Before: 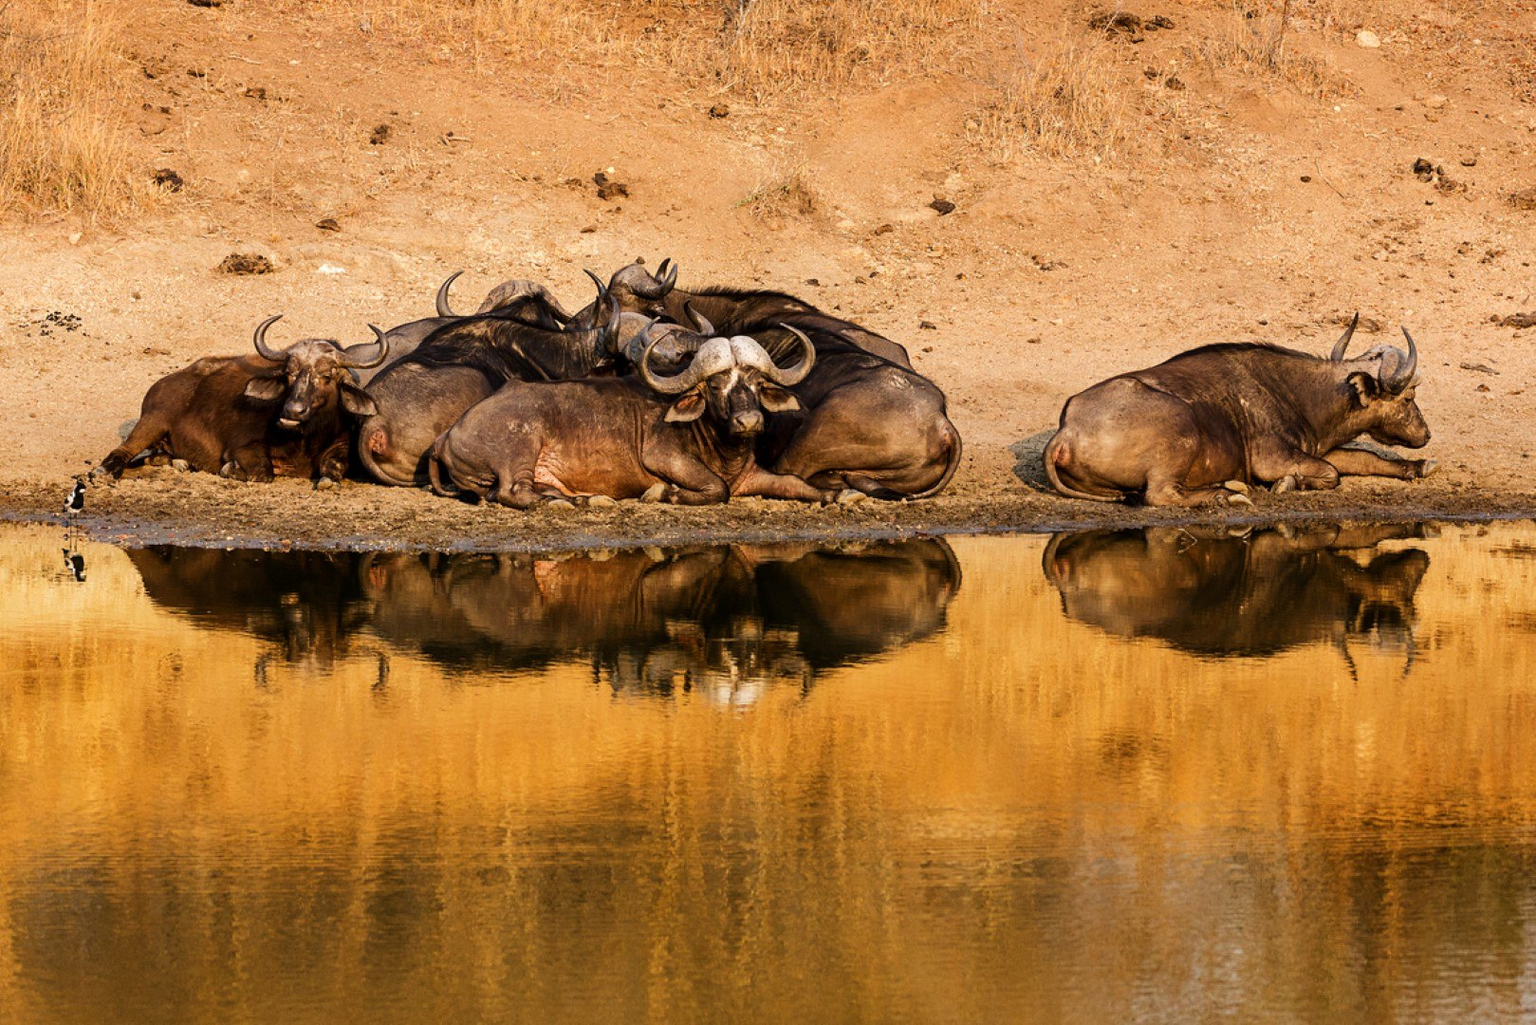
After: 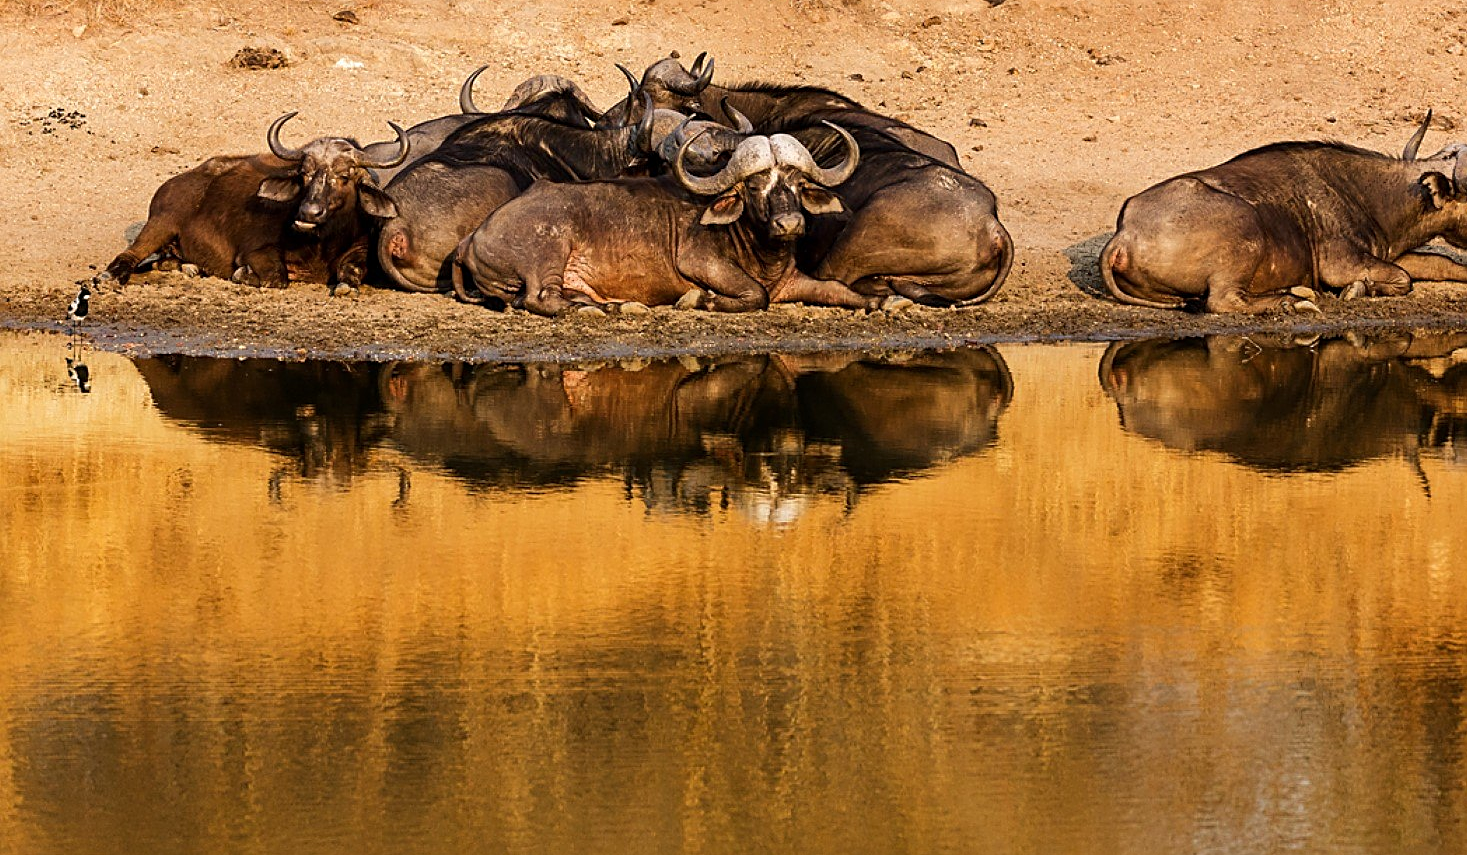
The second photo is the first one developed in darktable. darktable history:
crop: top 20.452%, right 9.387%, bottom 0.291%
color zones: curves: ch0 [(0, 0.5) (0.143, 0.5) (0.286, 0.5) (0.429, 0.5) (0.571, 0.5) (0.714, 0.476) (0.857, 0.5) (1, 0.5)]; ch2 [(0, 0.5) (0.143, 0.5) (0.286, 0.5) (0.429, 0.5) (0.571, 0.5) (0.714, 0.487) (0.857, 0.5) (1, 0.5)]
sharpen: on, module defaults
